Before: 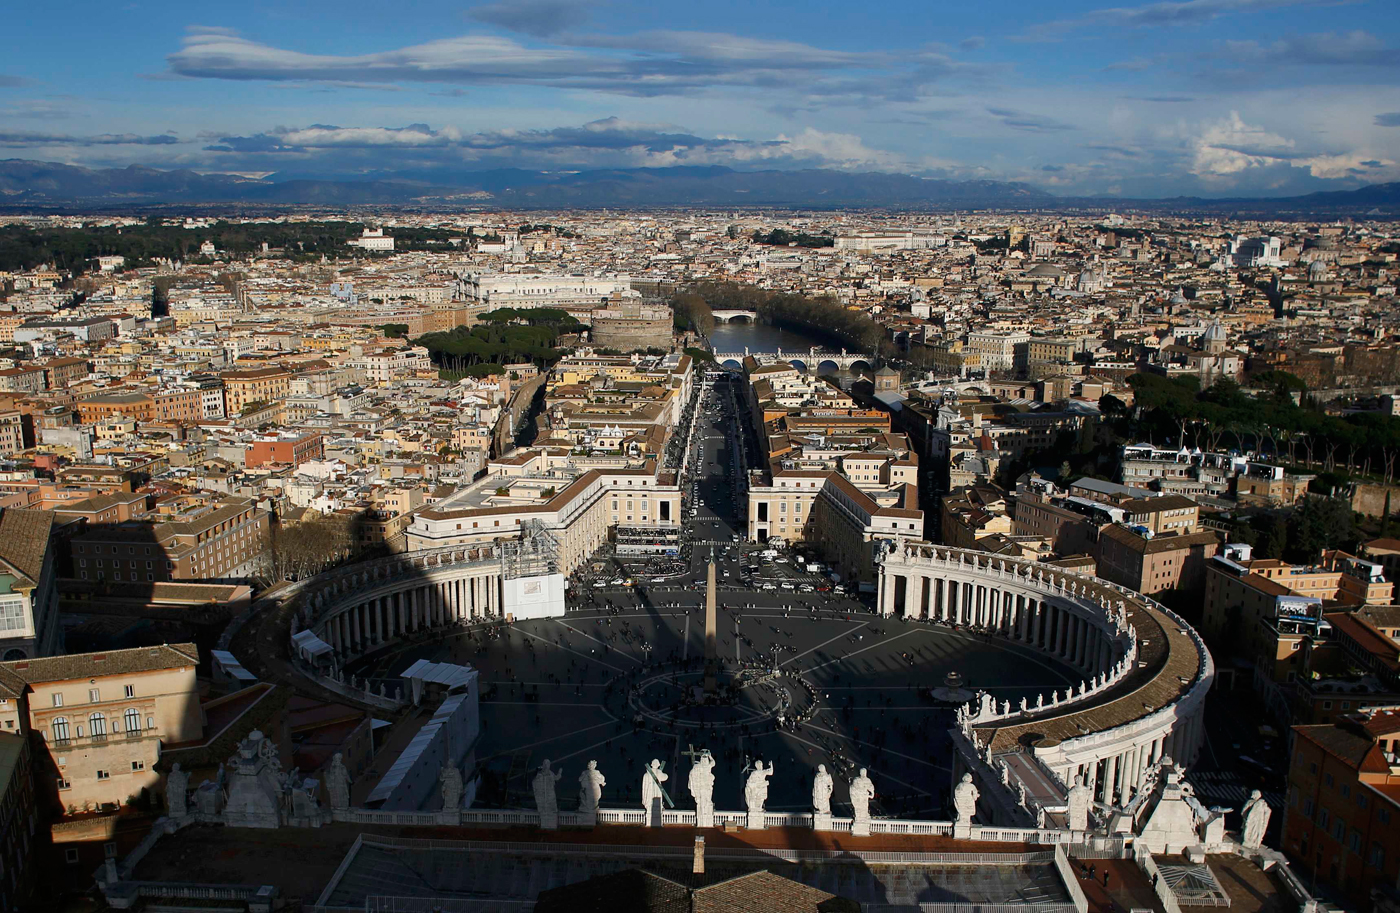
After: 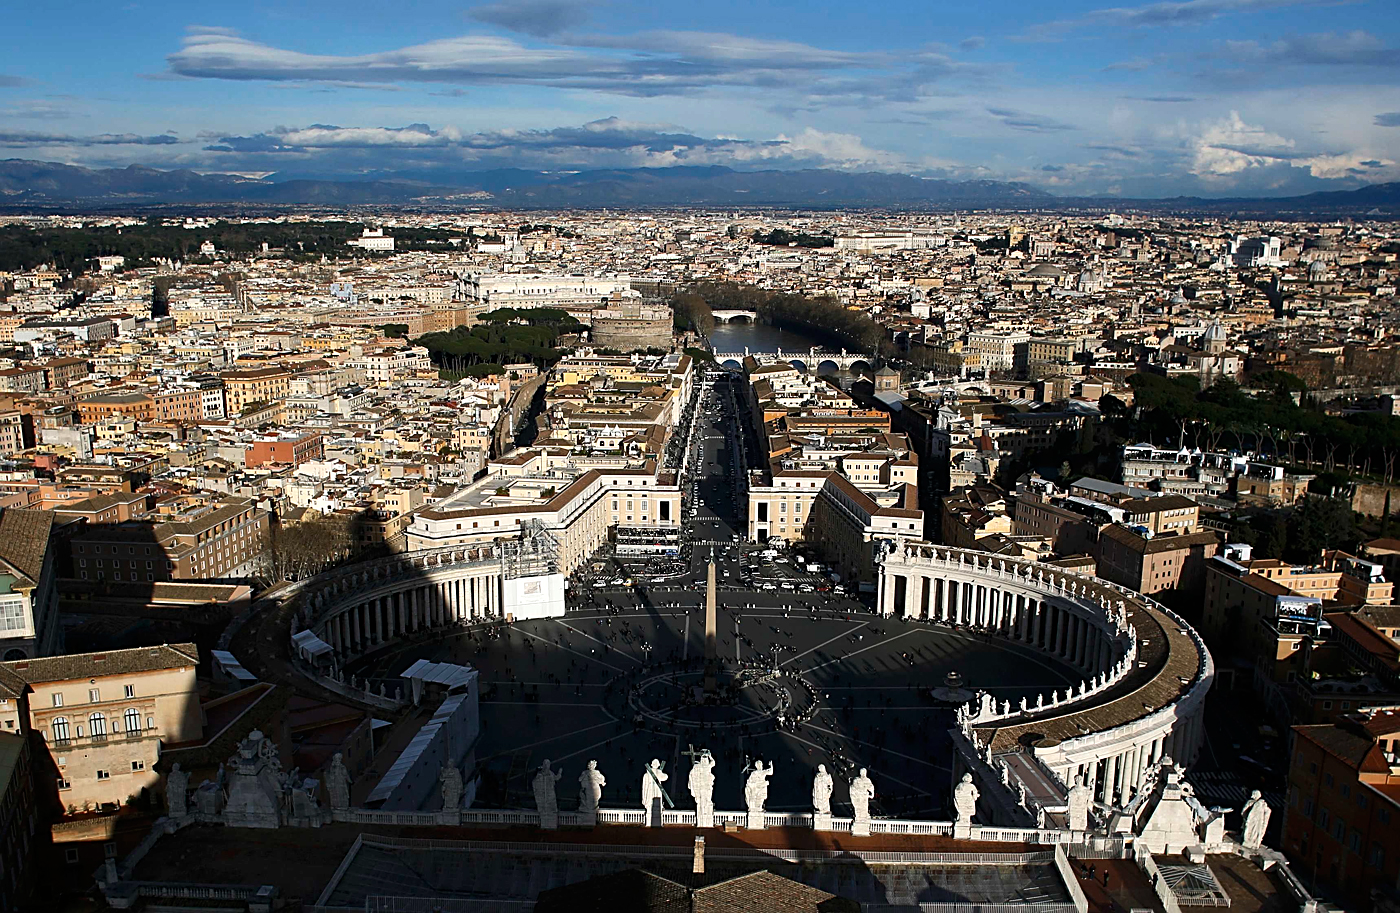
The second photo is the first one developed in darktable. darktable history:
tone equalizer: -8 EV -0.435 EV, -7 EV -0.389 EV, -6 EV -0.318 EV, -5 EV -0.255 EV, -3 EV 0.189 EV, -2 EV 0.36 EV, -1 EV 0.363 EV, +0 EV 0.413 EV, edges refinement/feathering 500, mask exposure compensation -1.57 EV, preserve details no
sharpen: on, module defaults
